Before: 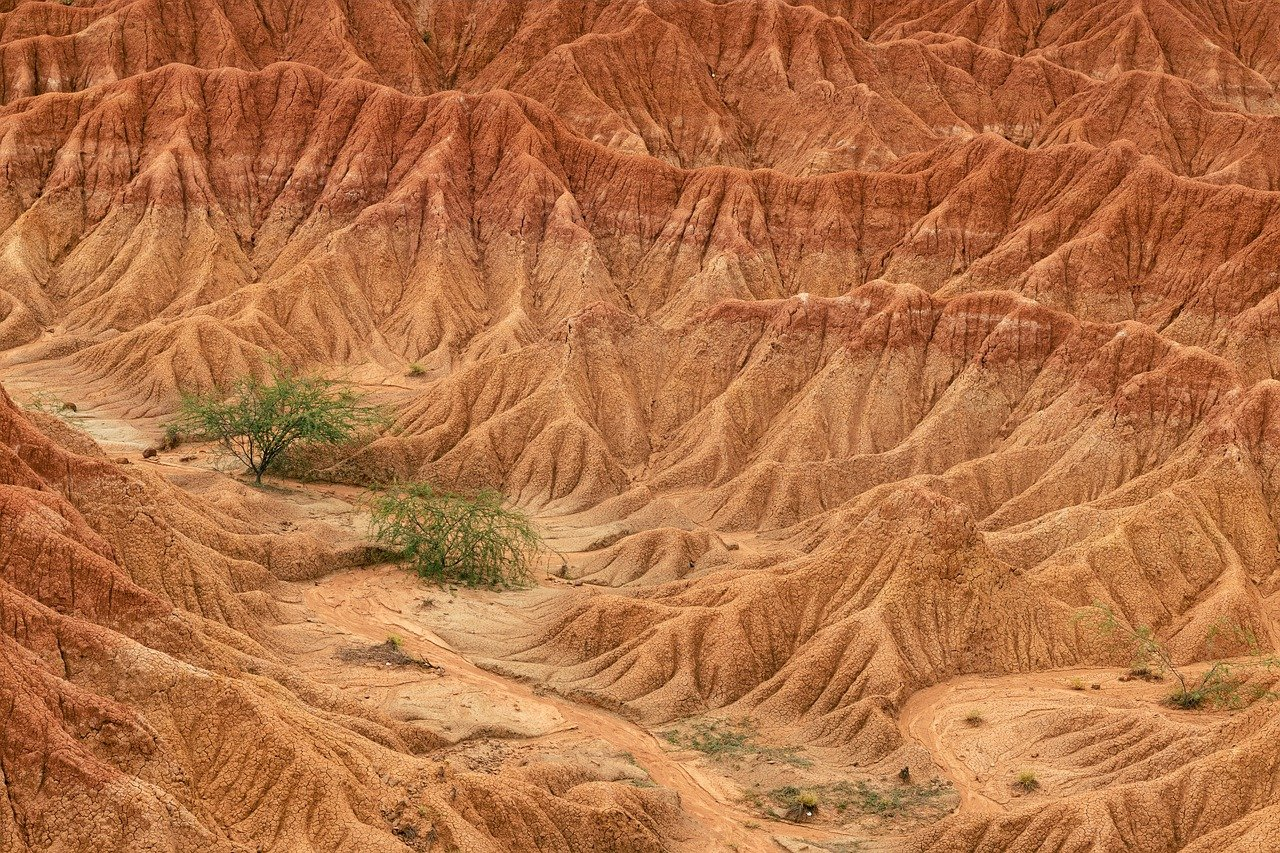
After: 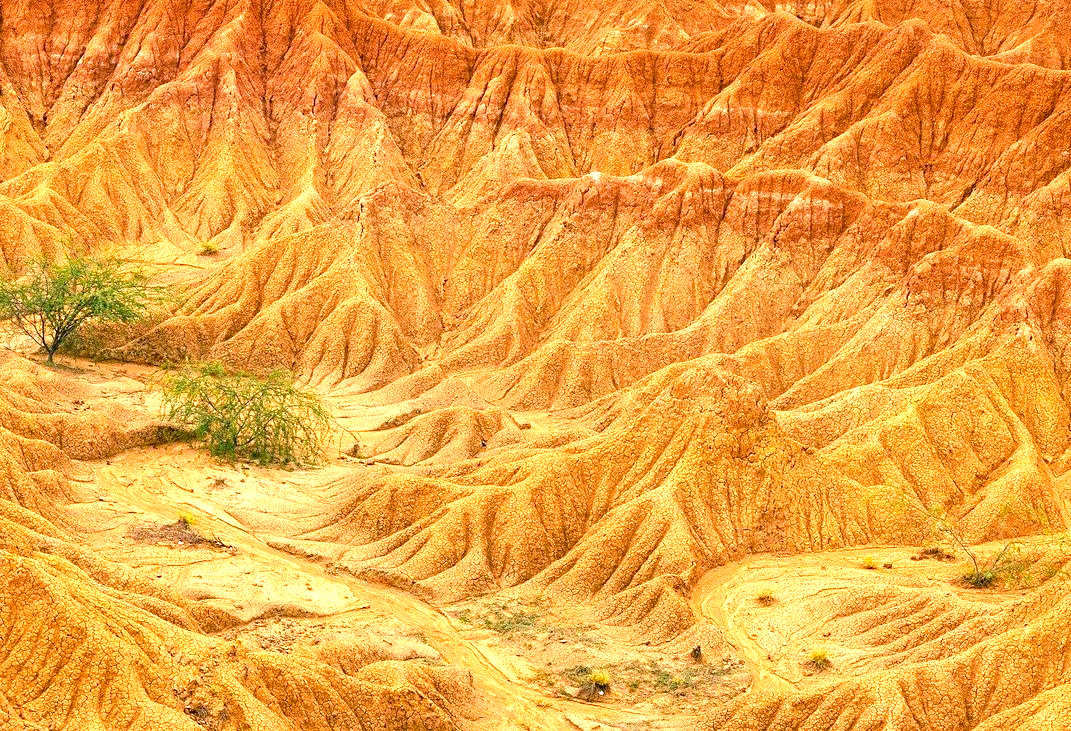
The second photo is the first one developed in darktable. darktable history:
exposure: black level correction 0, exposure 1.2 EV, compensate highlight preservation false
color balance rgb: perceptual saturation grading › global saturation 25%, global vibrance 10%
haze removal: compatibility mode true, adaptive false
crop: left 16.315%, top 14.246%
white balance: emerald 1
